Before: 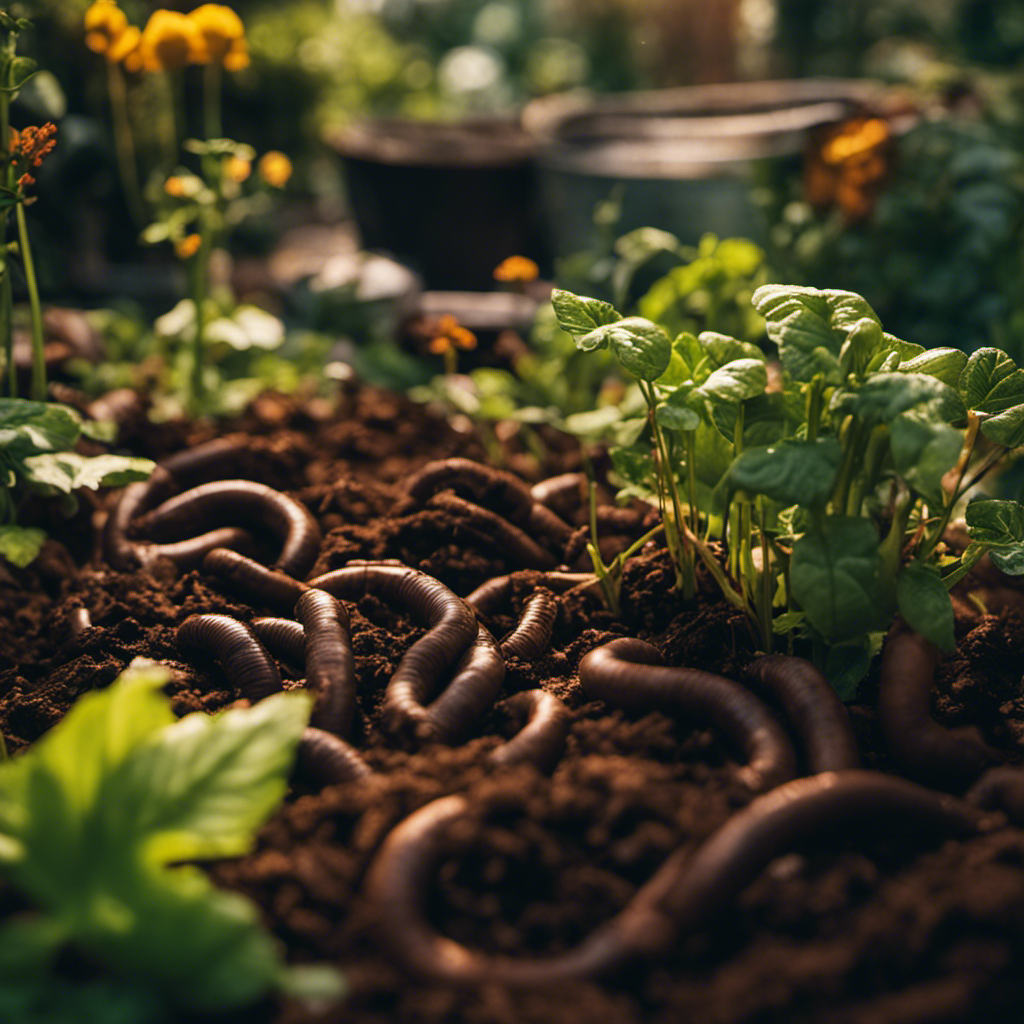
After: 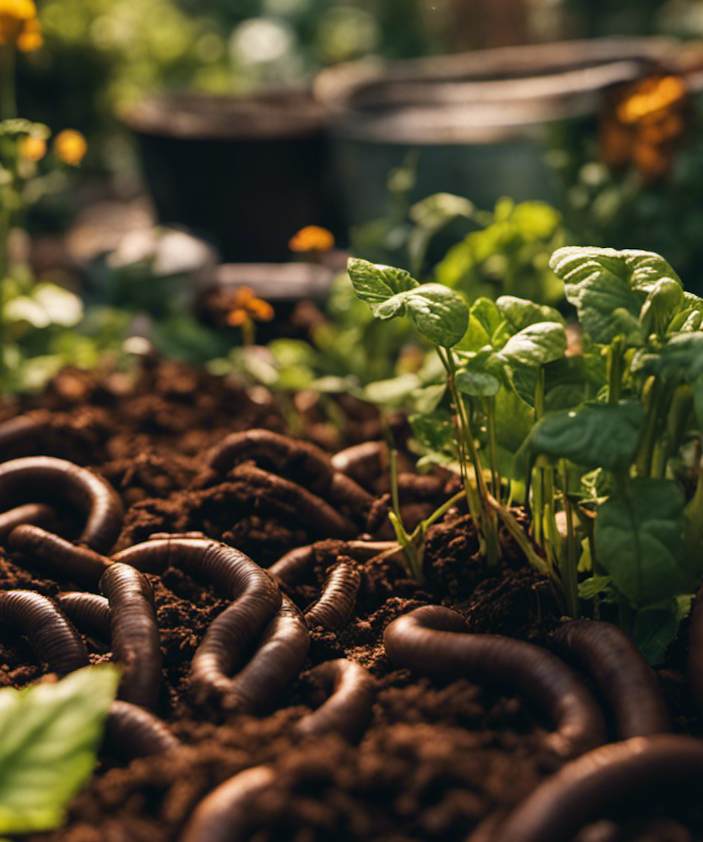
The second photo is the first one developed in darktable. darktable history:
crop: left 18.479%, right 12.2%, bottom 13.971%
rotate and perspective: rotation -1.32°, lens shift (horizontal) -0.031, crop left 0.015, crop right 0.985, crop top 0.047, crop bottom 0.982
